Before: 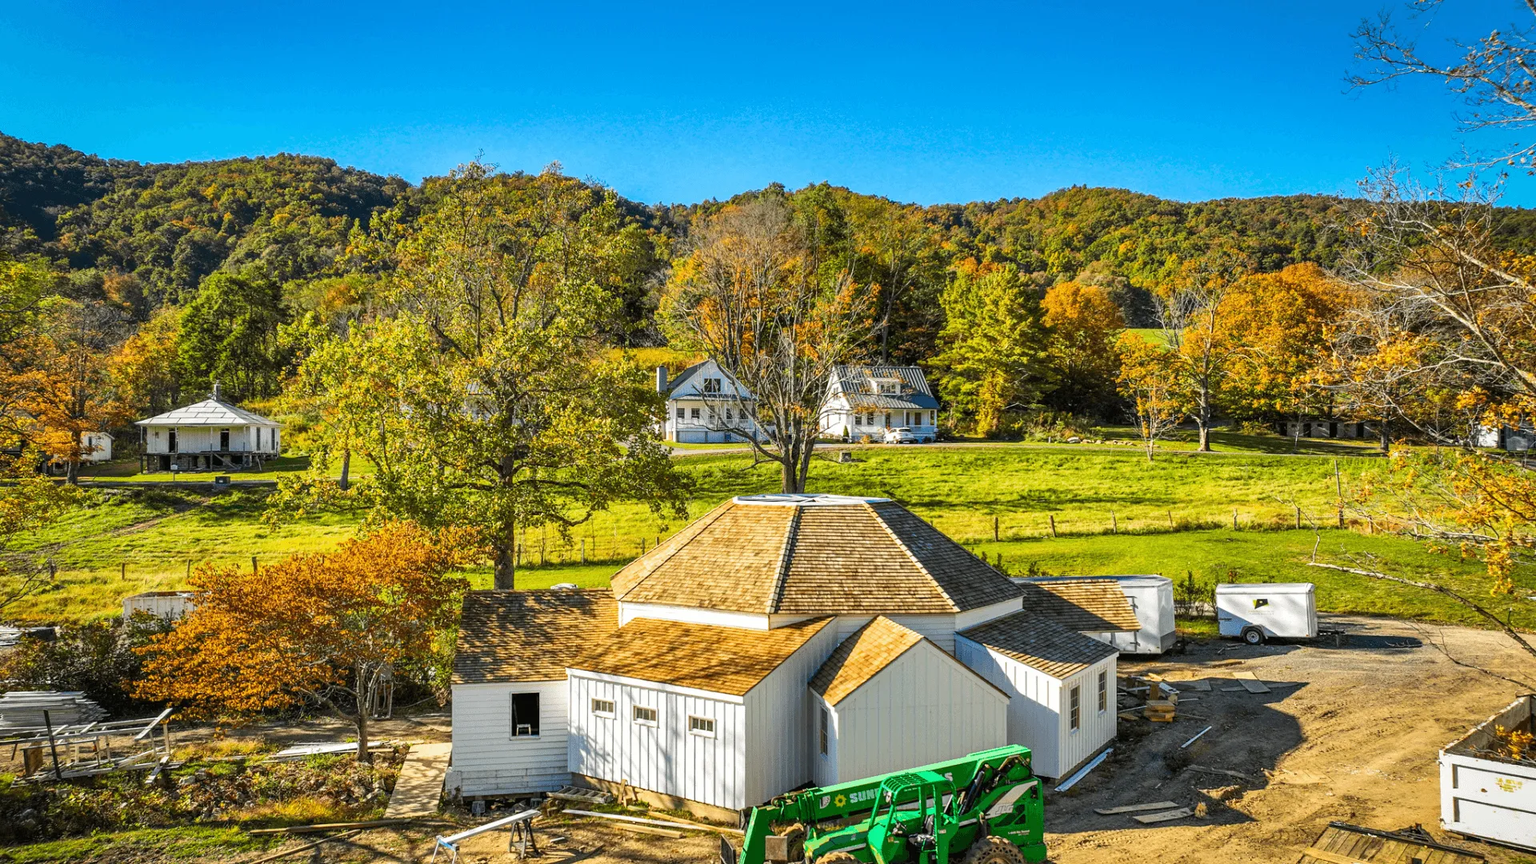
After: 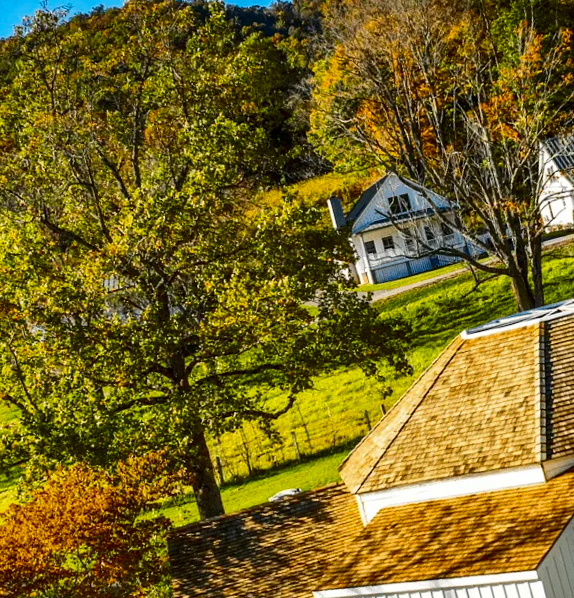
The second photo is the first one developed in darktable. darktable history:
crop and rotate: left 21.77%, top 18.528%, right 44.676%, bottom 2.997%
contrast brightness saturation: contrast 0.13, brightness -0.24, saturation 0.14
rotate and perspective: rotation -14.8°, crop left 0.1, crop right 0.903, crop top 0.25, crop bottom 0.748
